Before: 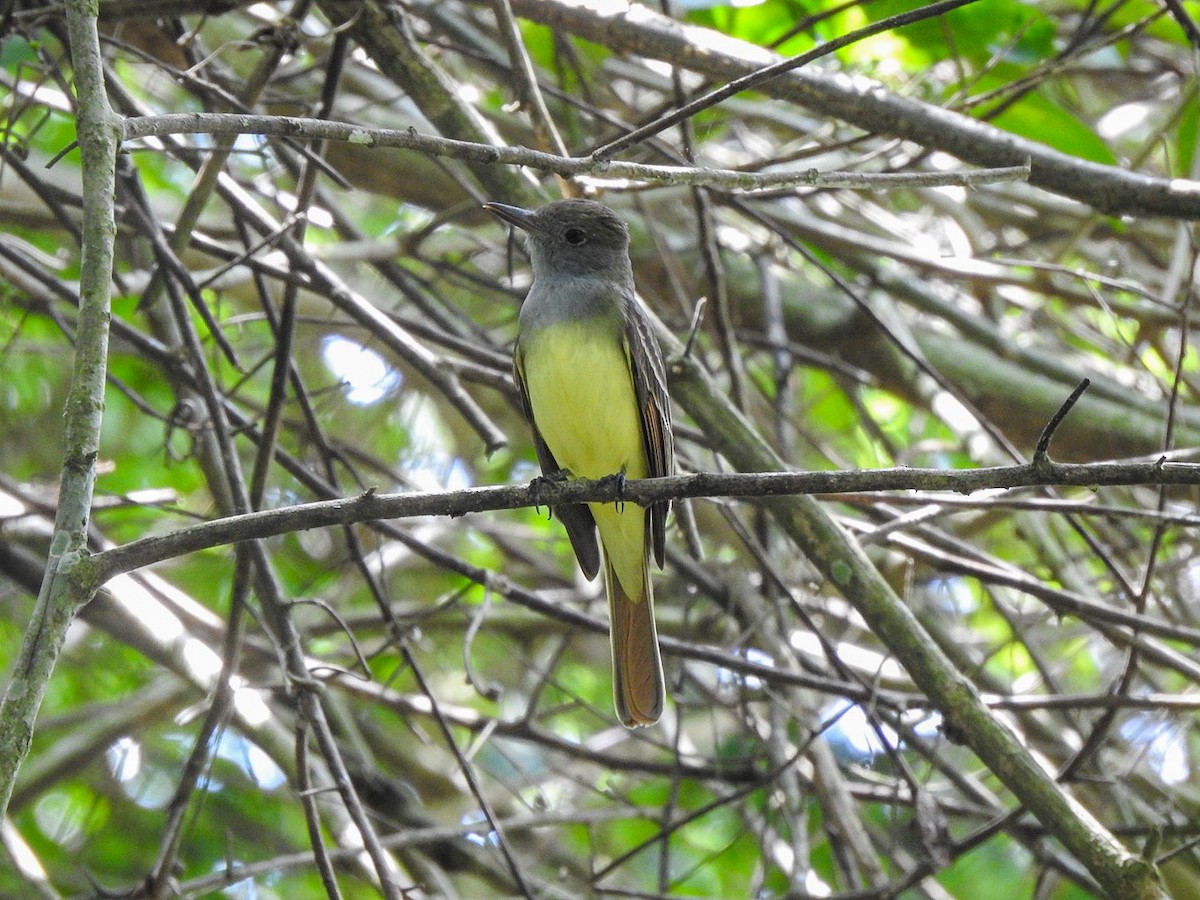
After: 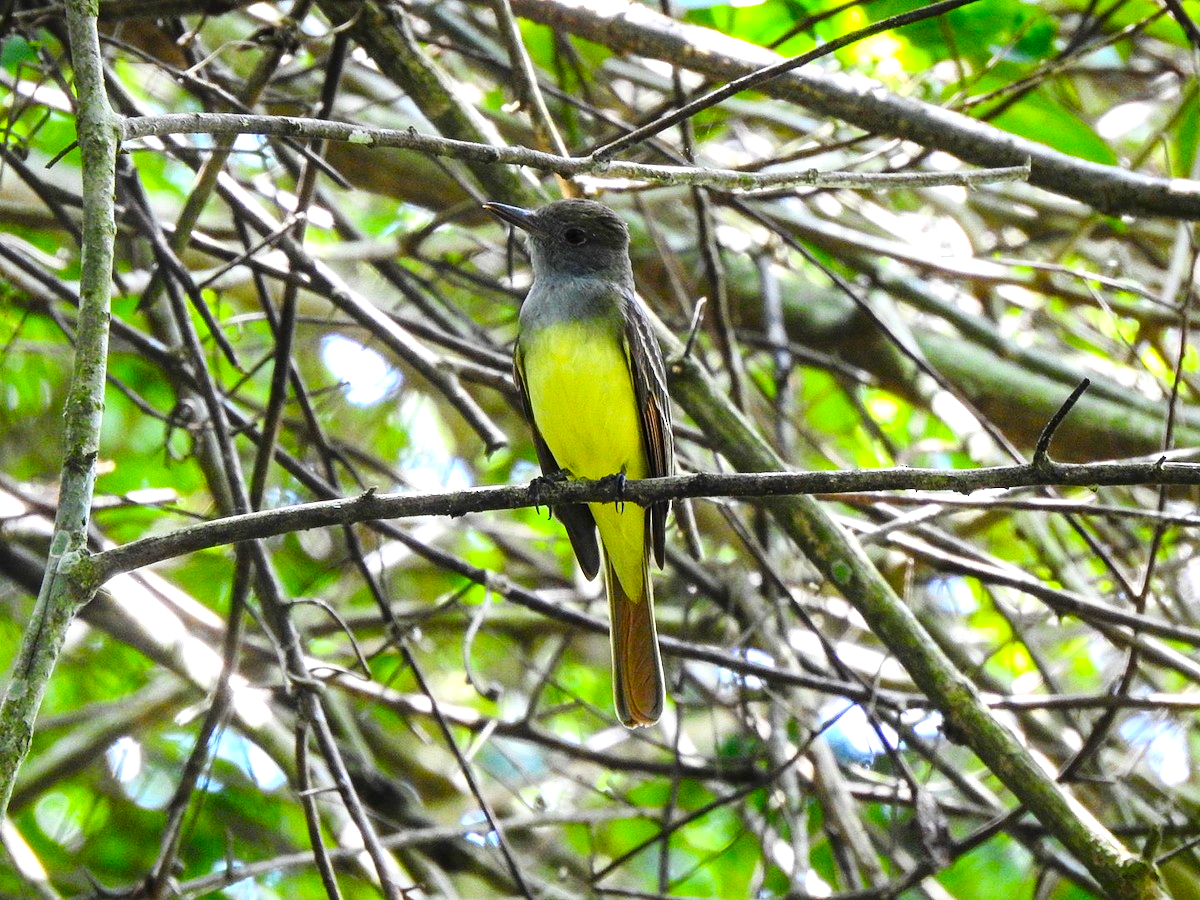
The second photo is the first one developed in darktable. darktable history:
exposure: black level correction 0, exposure 0.5 EV, compensate highlight preservation false
contrast brightness saturation: contrast 0.203, brightness -0.103, saturation 0.099
color balance rgb: perceptual saturation grading › global saturation 25.266%, global vibrance 20%
